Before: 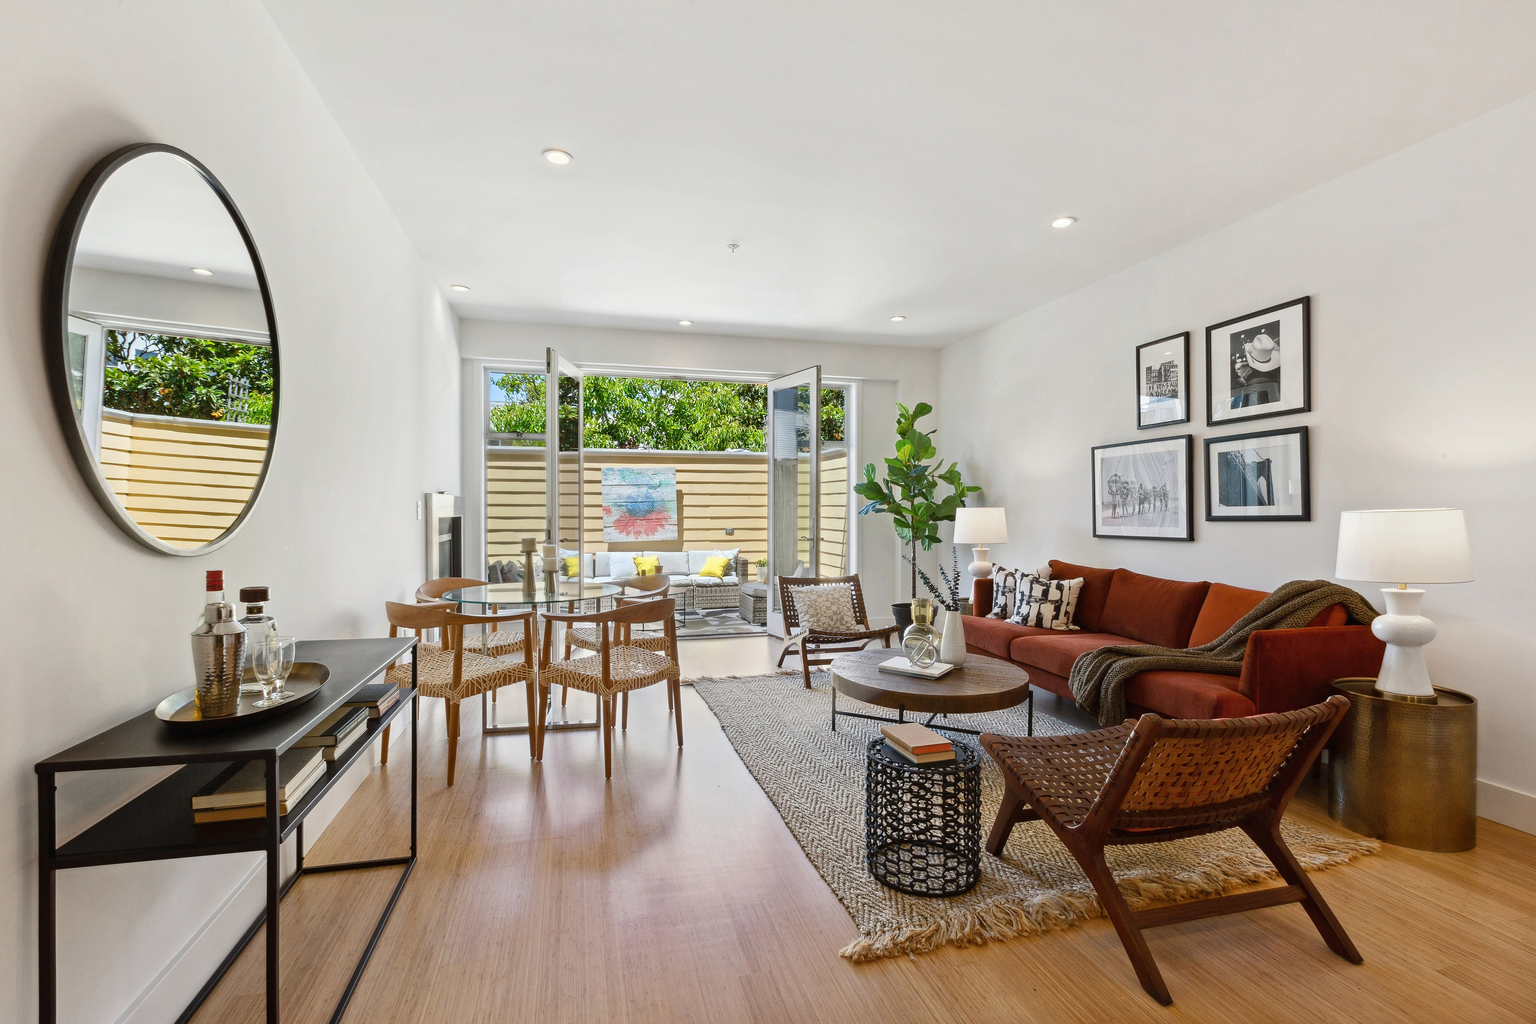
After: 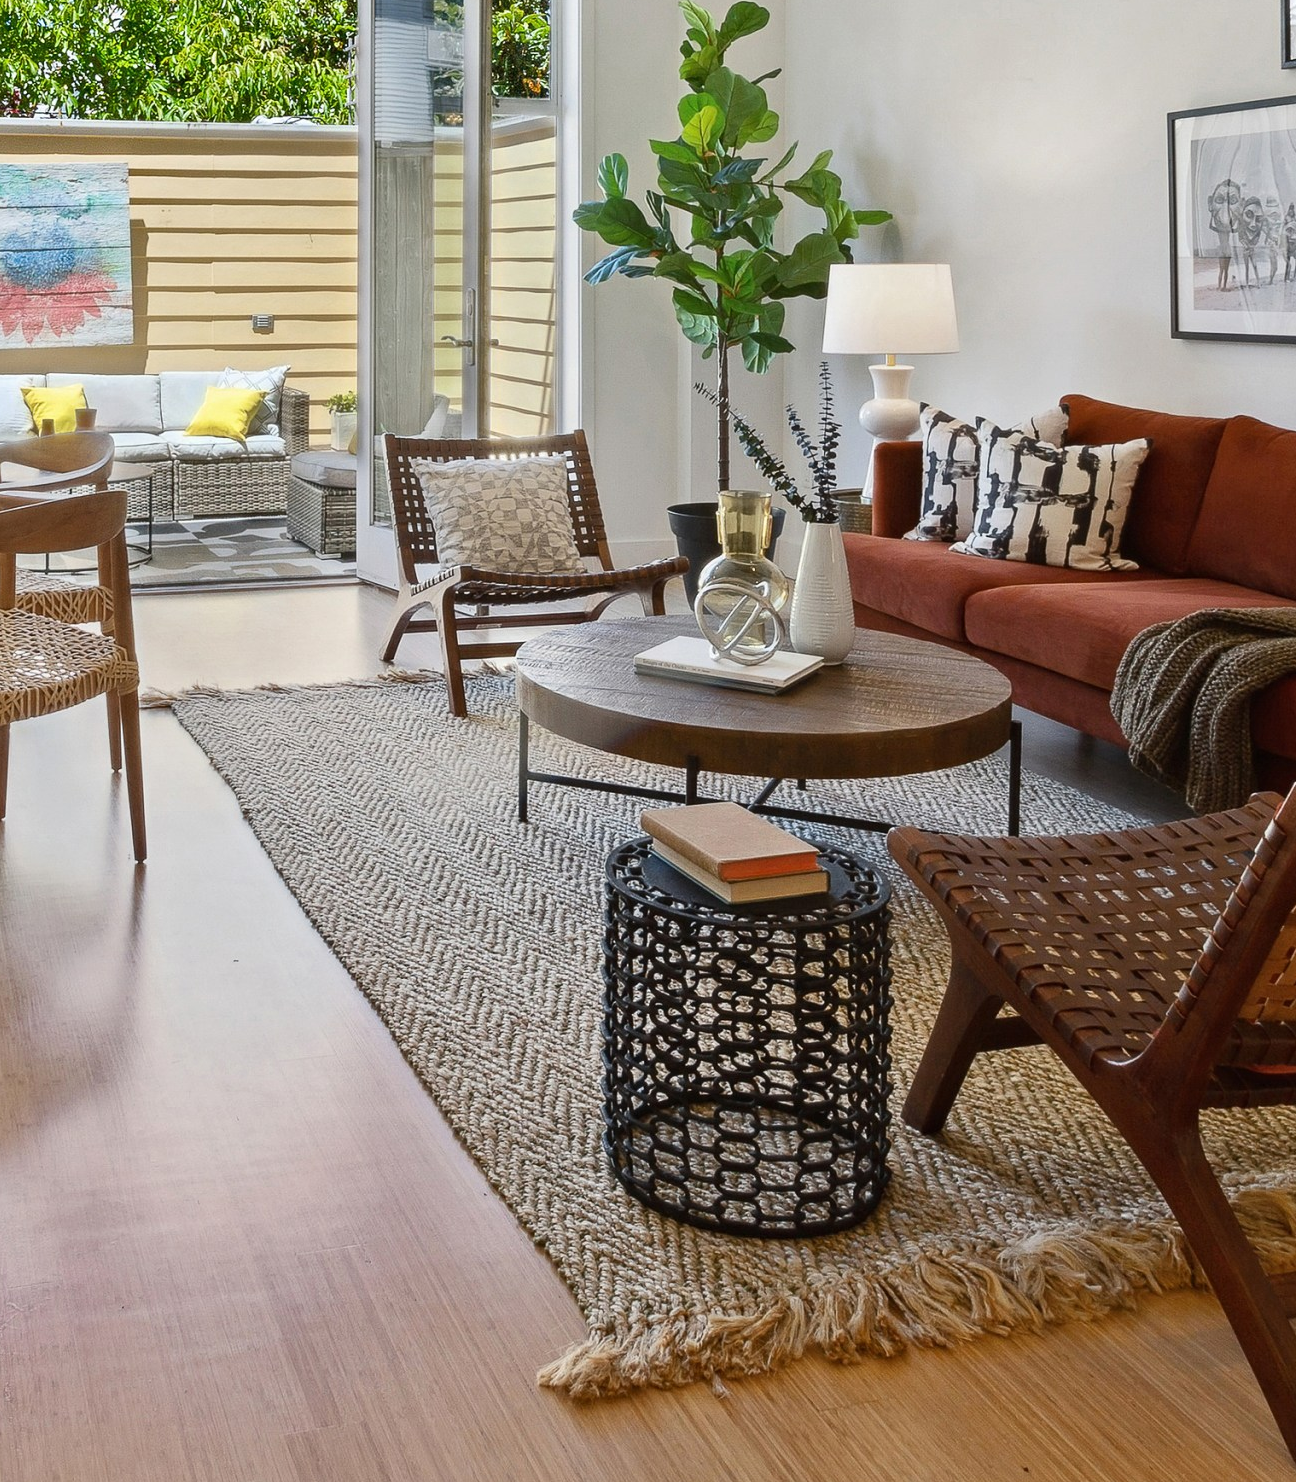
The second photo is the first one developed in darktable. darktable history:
crop: left 40.661%, top 39.291%, right 25.581%, bottom 2.787%
